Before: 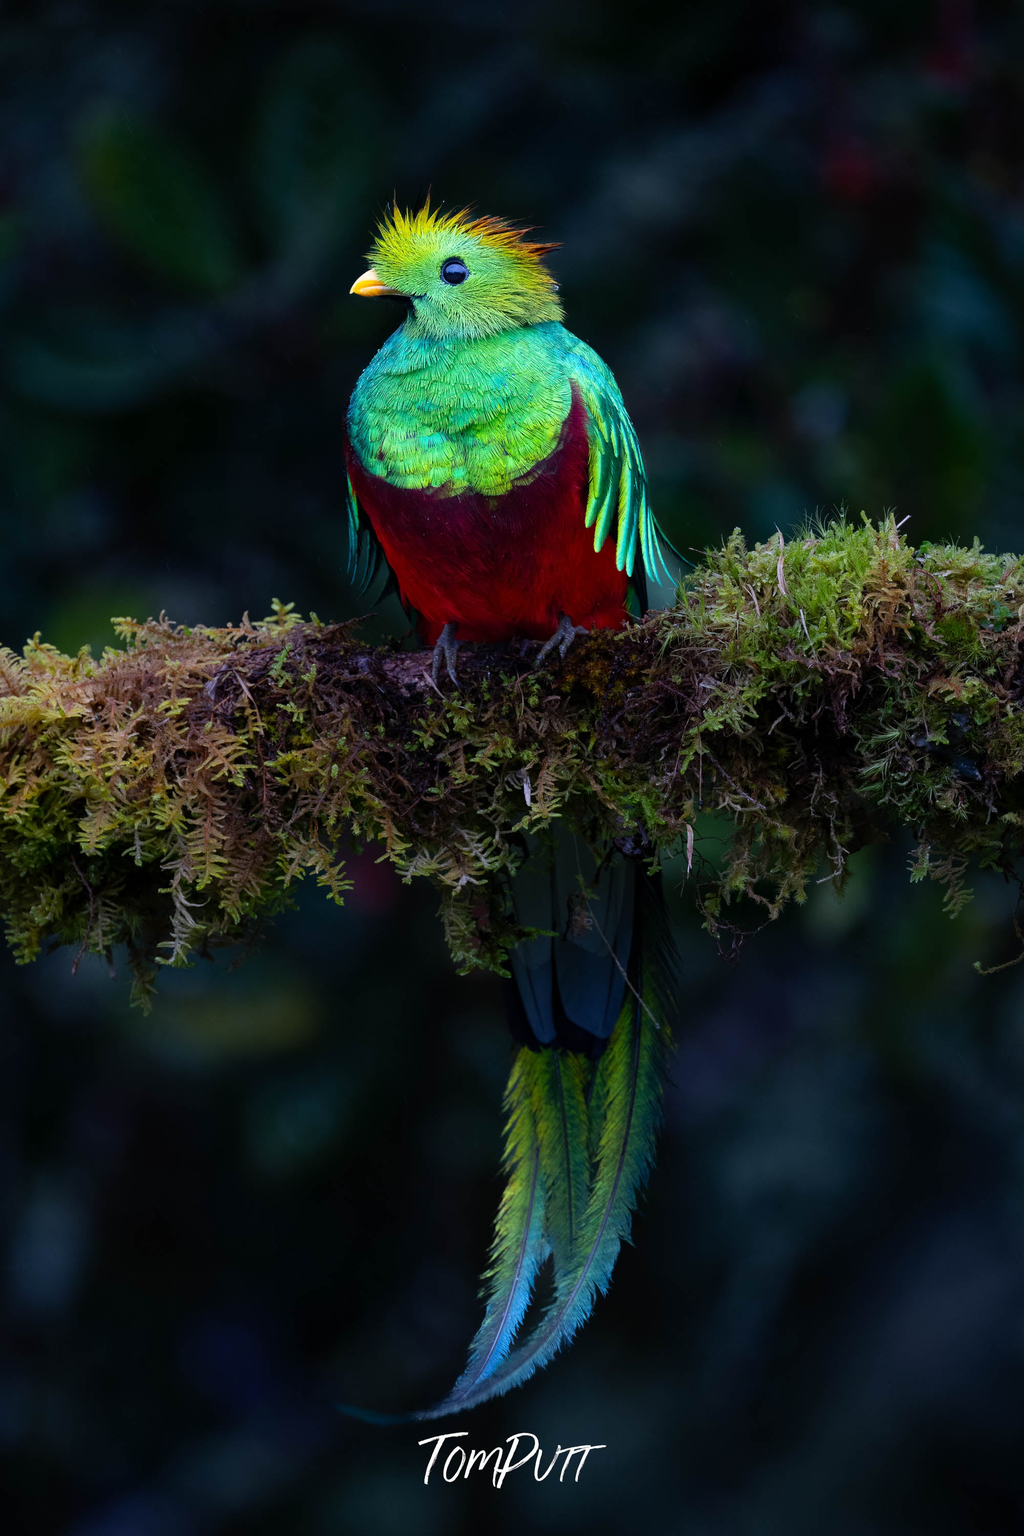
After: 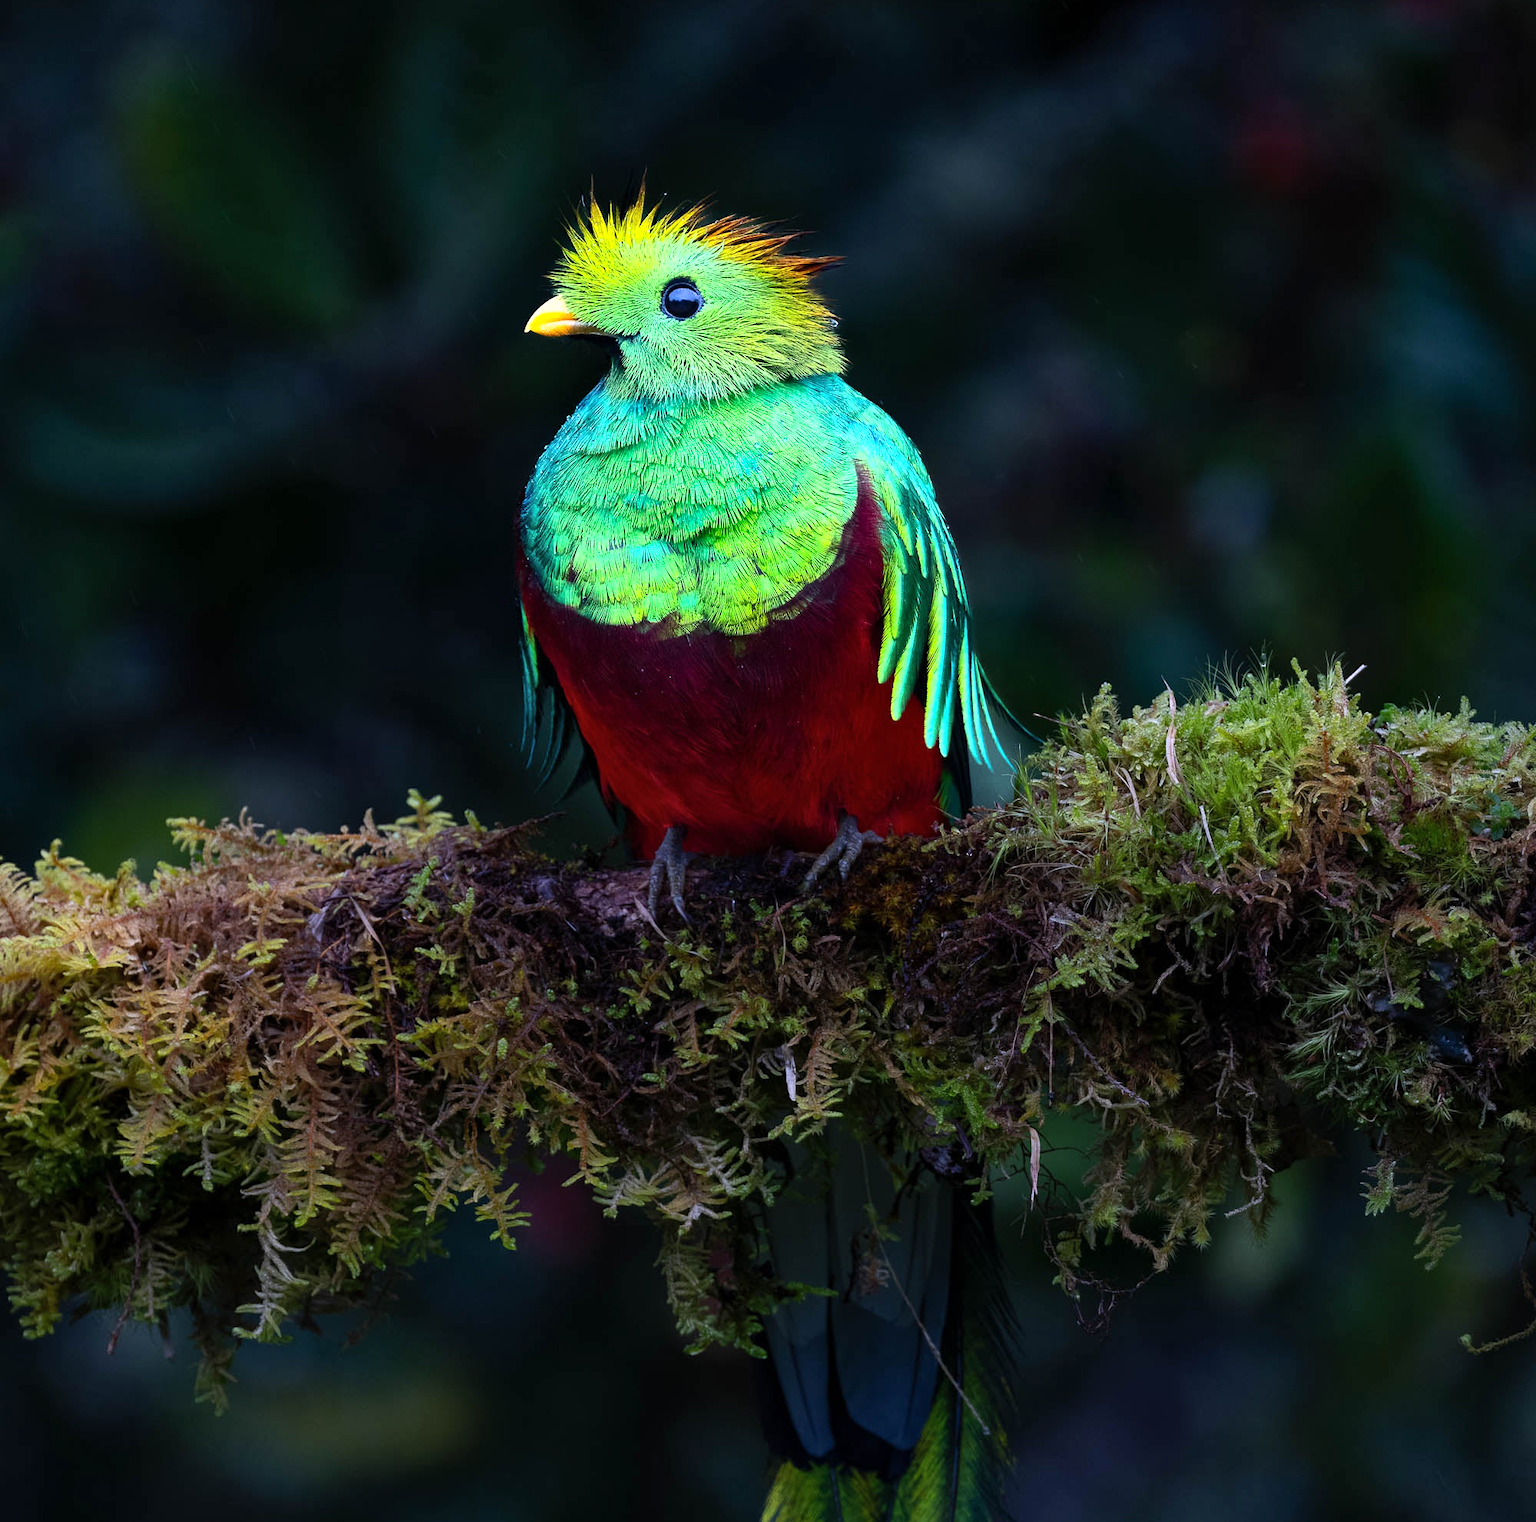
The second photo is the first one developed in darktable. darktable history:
crop and rotate: top 4.726%, bottom 29.151%
tone equalizer: -8 EV 0 EV, -7 EV -0.002 EV, -6 EV 0.003 EV, -5 EV -0.048 EV, -4 EV -0.117 EV, -3 EV -0.181 EV, -2 EV 0.246 EV, -1 EV 0.702 EV, +0 EV 0.473 EV
shadows and highlights: radius 108.33, shadows 23.52, highlights -58.99, low approximation 0.01, soften with gaussian
